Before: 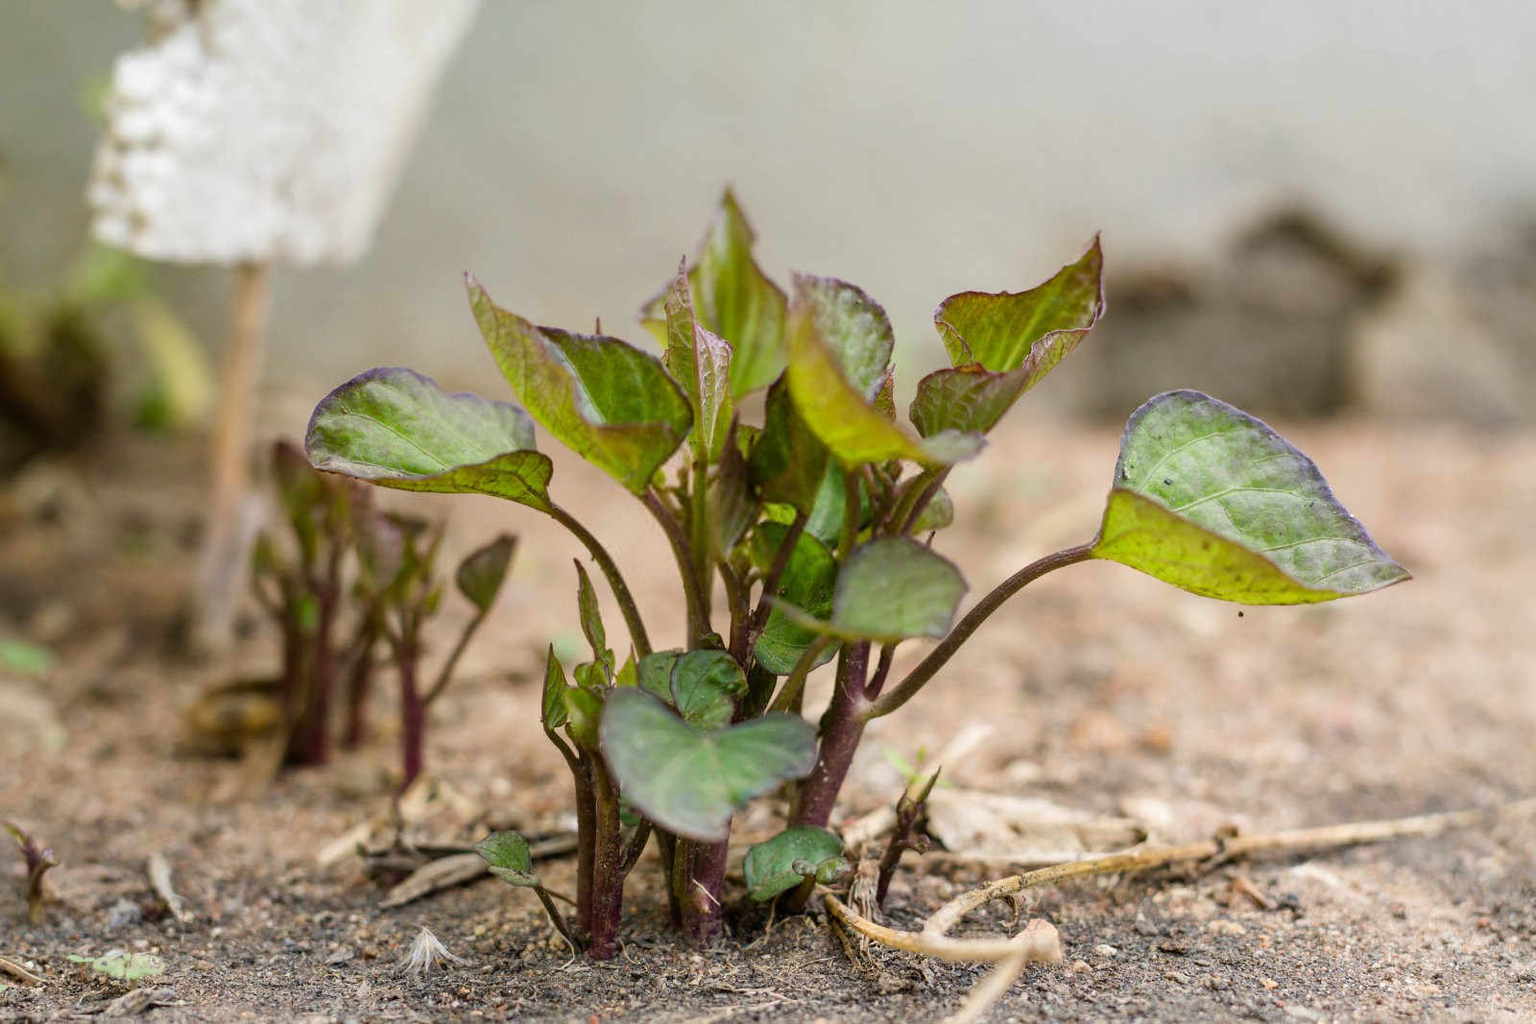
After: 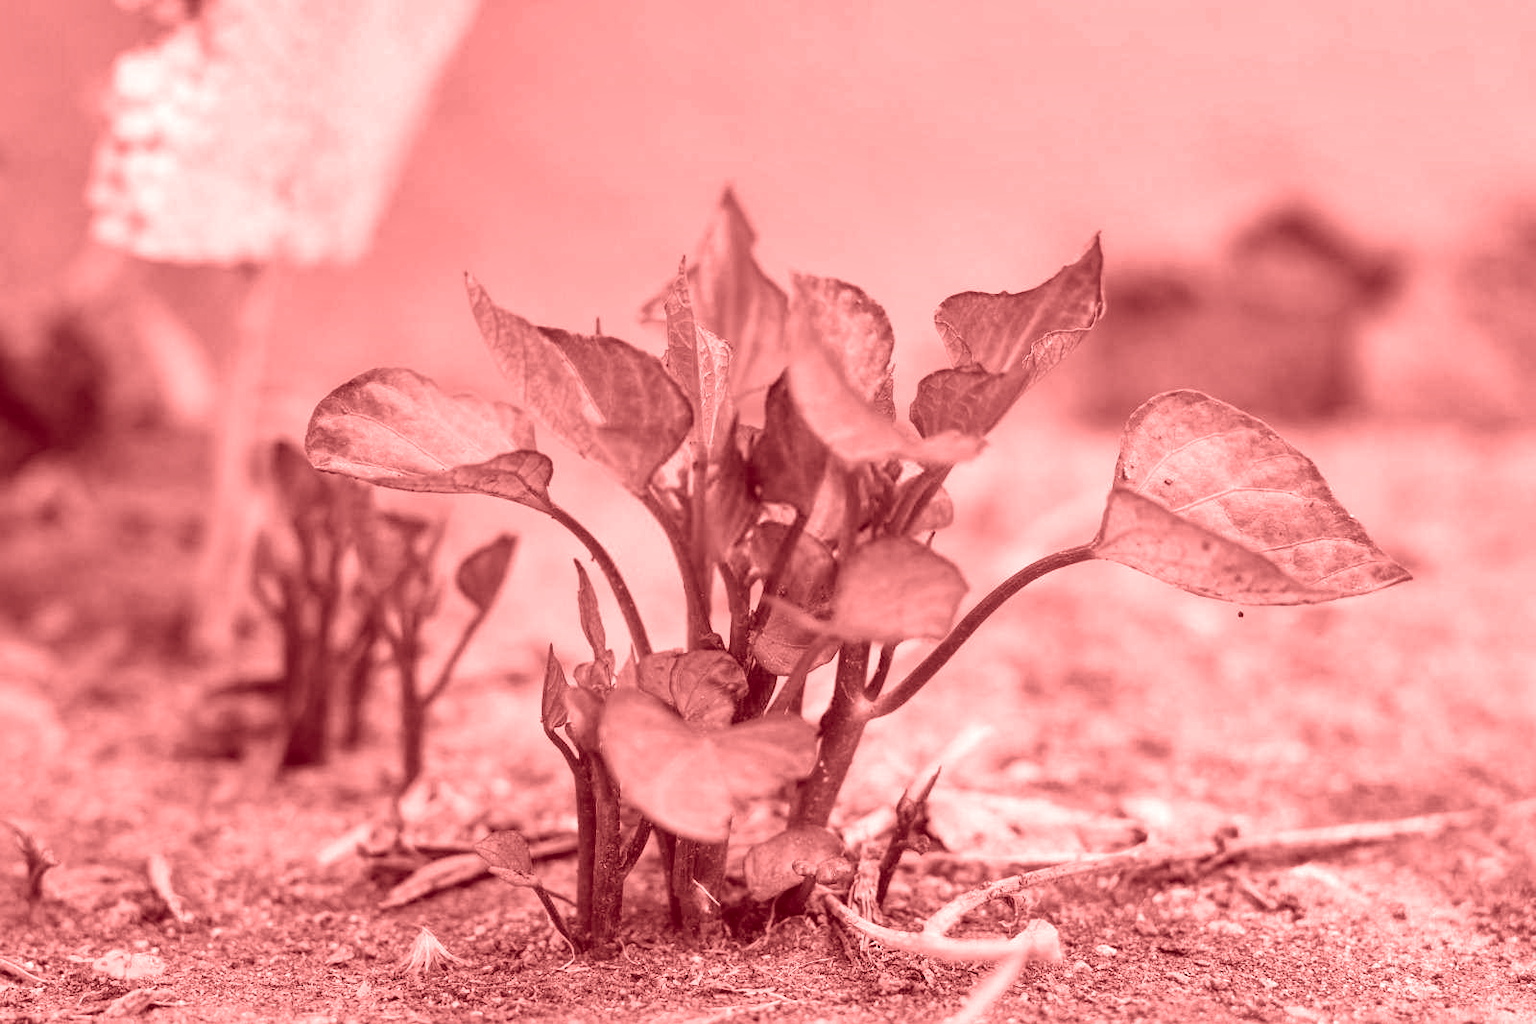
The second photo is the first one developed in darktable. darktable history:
shadows and highlights: radius 118.69, shadows 42.21, highlights -61.56, soften with gaussian
colorize: saturation 60%, source mix 100%
